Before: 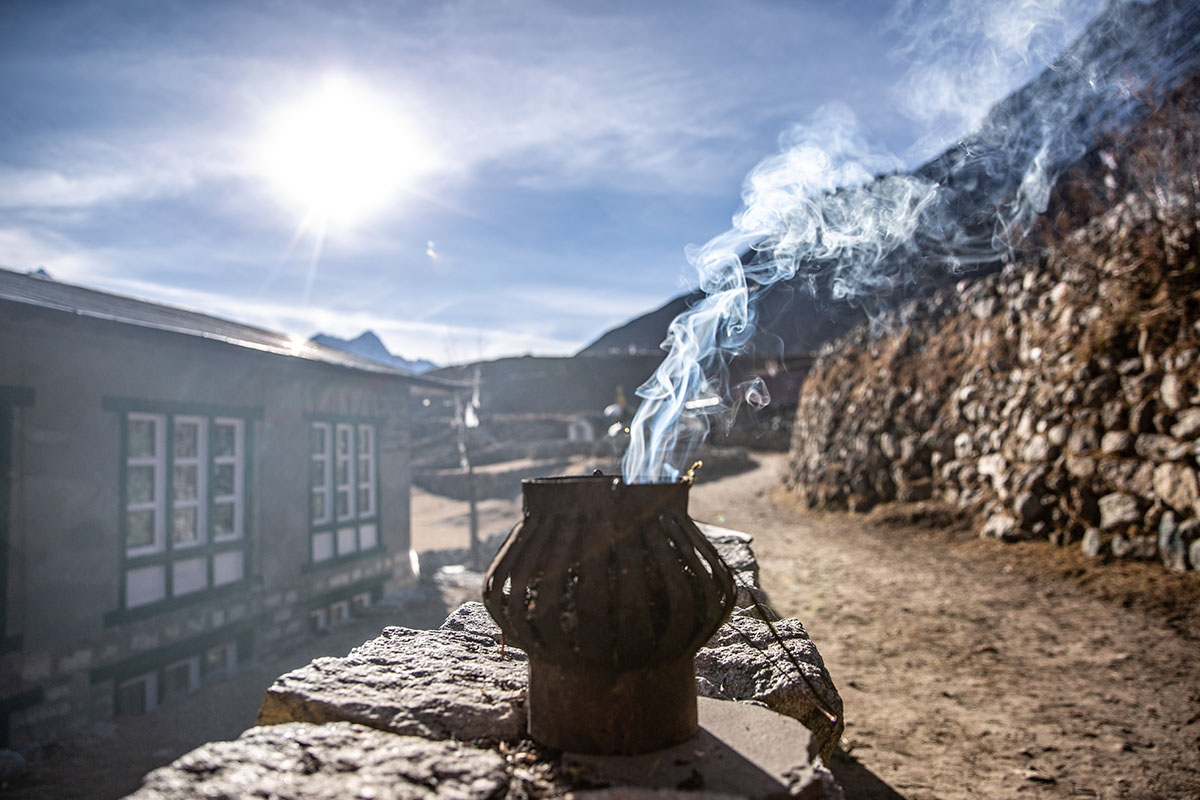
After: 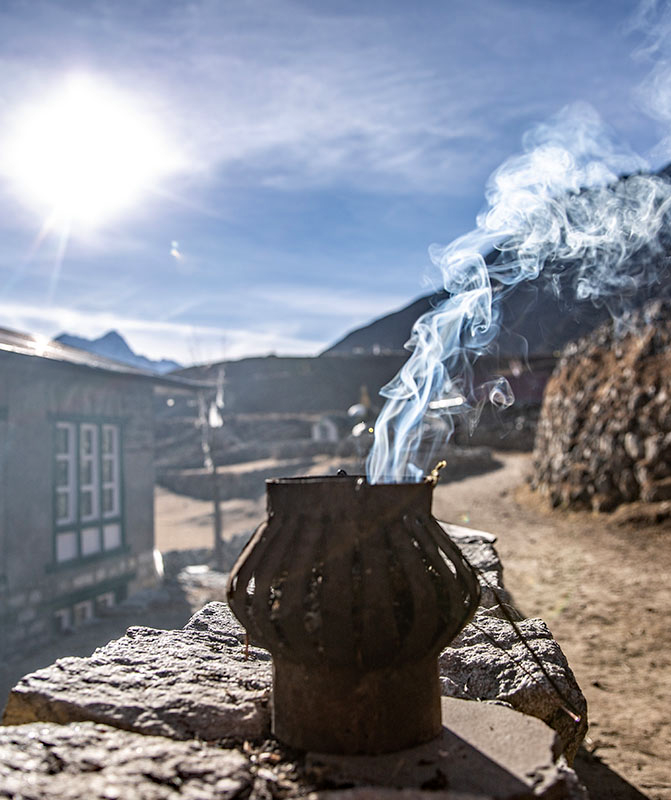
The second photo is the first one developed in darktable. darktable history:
crop: left 21.371%, right 22.647%
haze removal: compatibility mode true, adaptive false
color zones: curves: ch0 [(0, 0.5) (0.125, 0.4) (0.25, 0.5) (0.375, 0.4) (0.5, 0.4) (0.625, 0.35) (0.75, 0.35) (0.875, 0.5)]; ch1 [(0, 0.35) (0.125, 0.45) (0.25, 0.35) (0.375, 0.35) (0.5, 0.35) (0.625, 0.35) (0.75, 0.45) (0.875, 0.35)]; ch2 [(0, 0.6) (0.125, 0.5) (0.25, 0.5) (0.375, 0.6) (0.5, 0.6) (0.625, 0.5) (0.75, 0.5) (0.875, 0.5)], mix -92.47%
